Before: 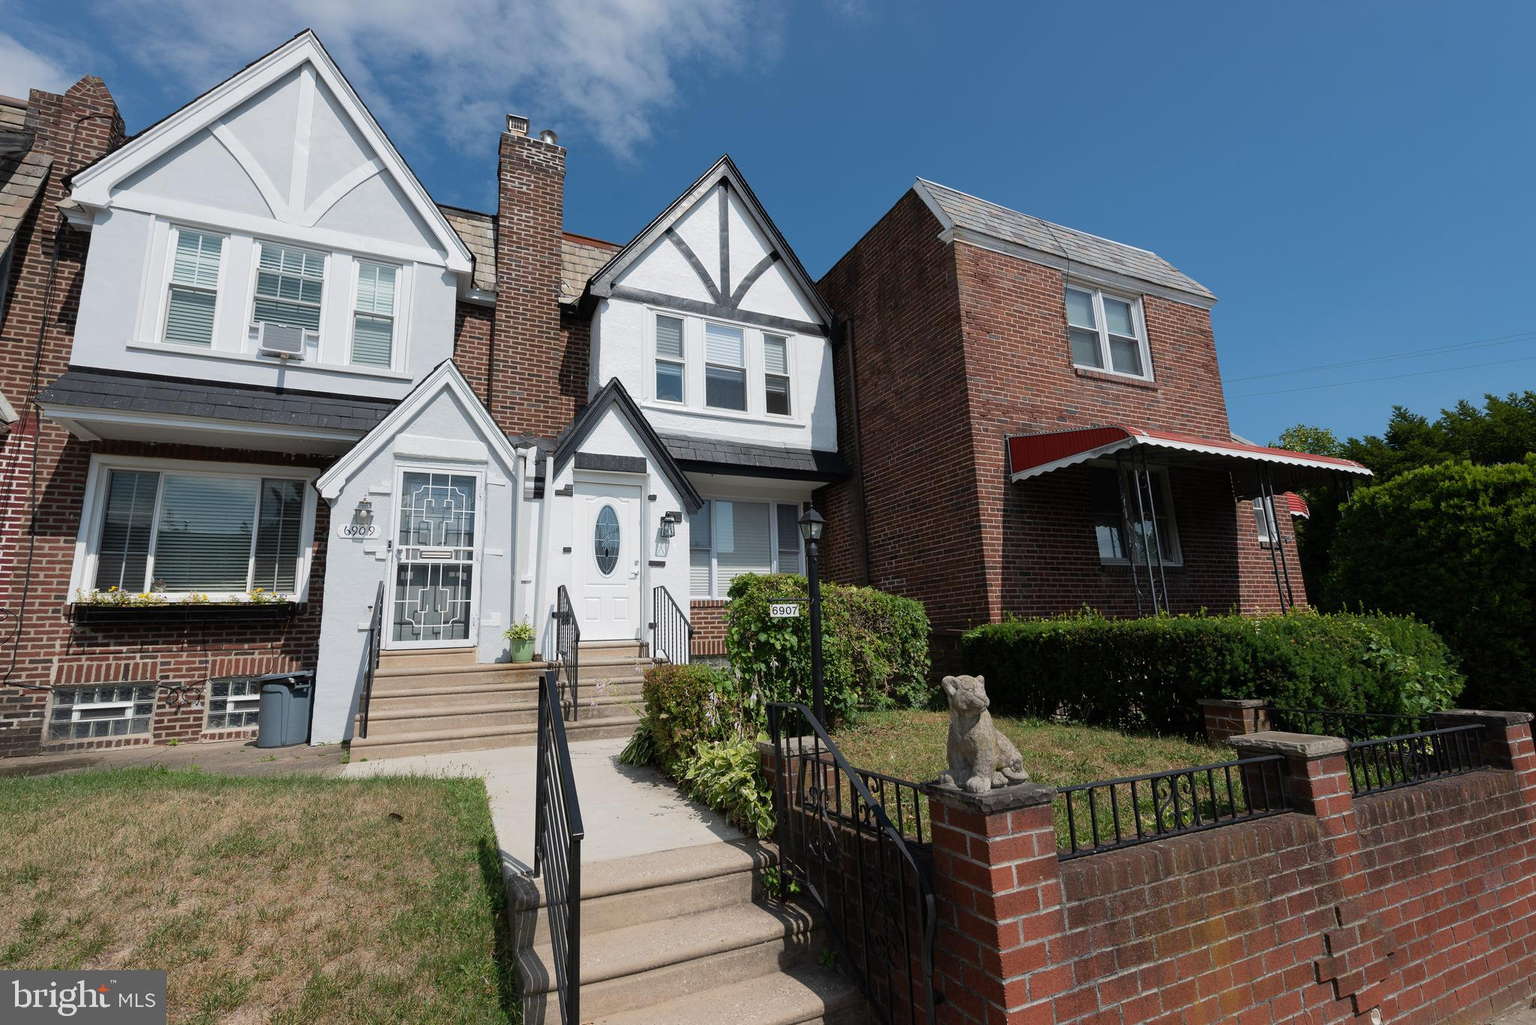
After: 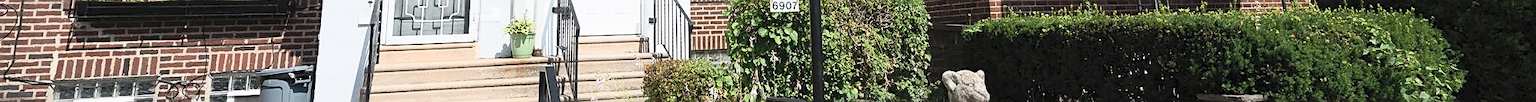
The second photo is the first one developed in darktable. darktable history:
contrast brightness saturation: contrast 0.39, brightness 0.53
sharpen: on, module defaults
crop and rotate: top 59.084%, bottom 30.916%
